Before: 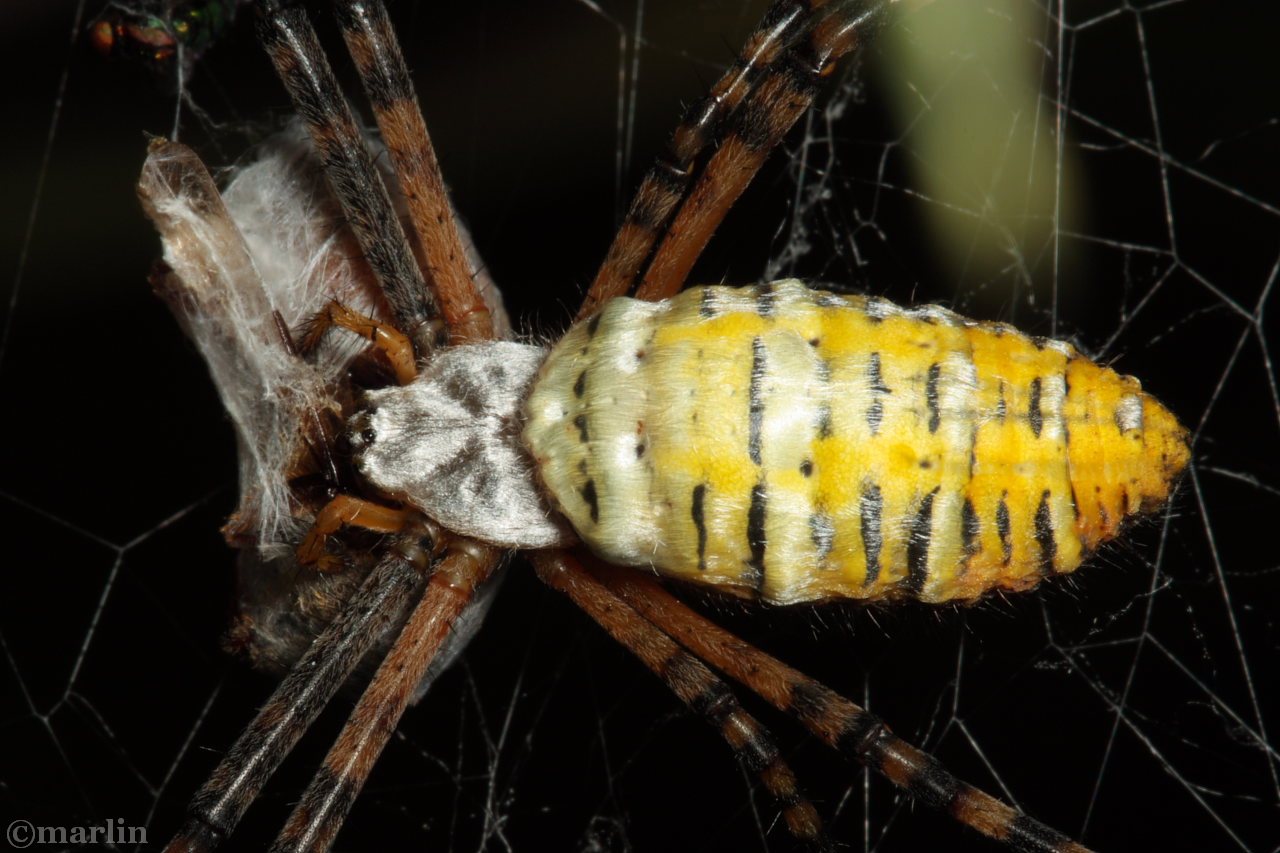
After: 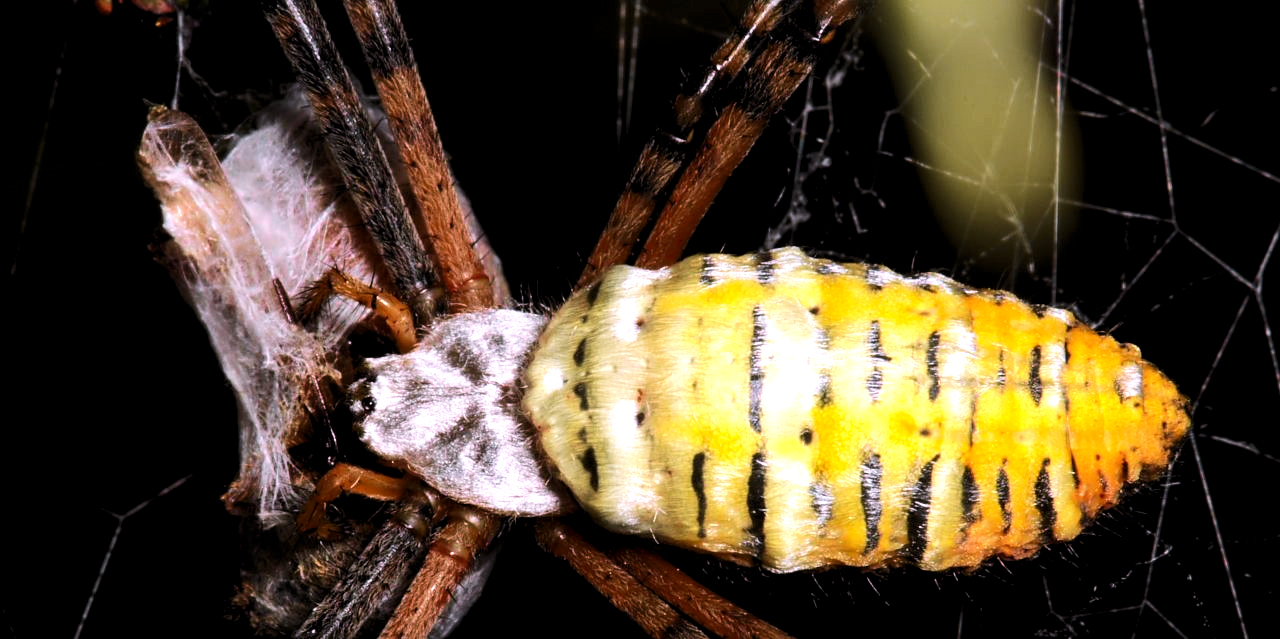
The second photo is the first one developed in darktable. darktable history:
tone curve: curves: ch0 [(0, 0) (0.239, 0.248) (0.508, 0.606) (0.828, 0.878) (1, 1)]; ch1 [(0, 0) (0.401, 0.42) (0.442, 0.47) (0.492, 0.498) (0.511, 0.516) (0.555, 0.586) (0.681, 0.739) (1, 1)]; ch2 [(0, 0) (0.411, 0.433) (0.5, 0.504) (0.545, 0.574) (1, 1)], color space Lab, independent channels, preserve colors none
white balance: red 1.042, blue 1.17
shadows and highlights: shadows 25, highlights -48, soften with gaussian
velvia: on, module defaults
crop: top 3.857%, bottom 21.132%
sharpen: amount 0.2
tone equalizer: on, module defaults
levels: levels [0.052, 0.496, 0.908]
